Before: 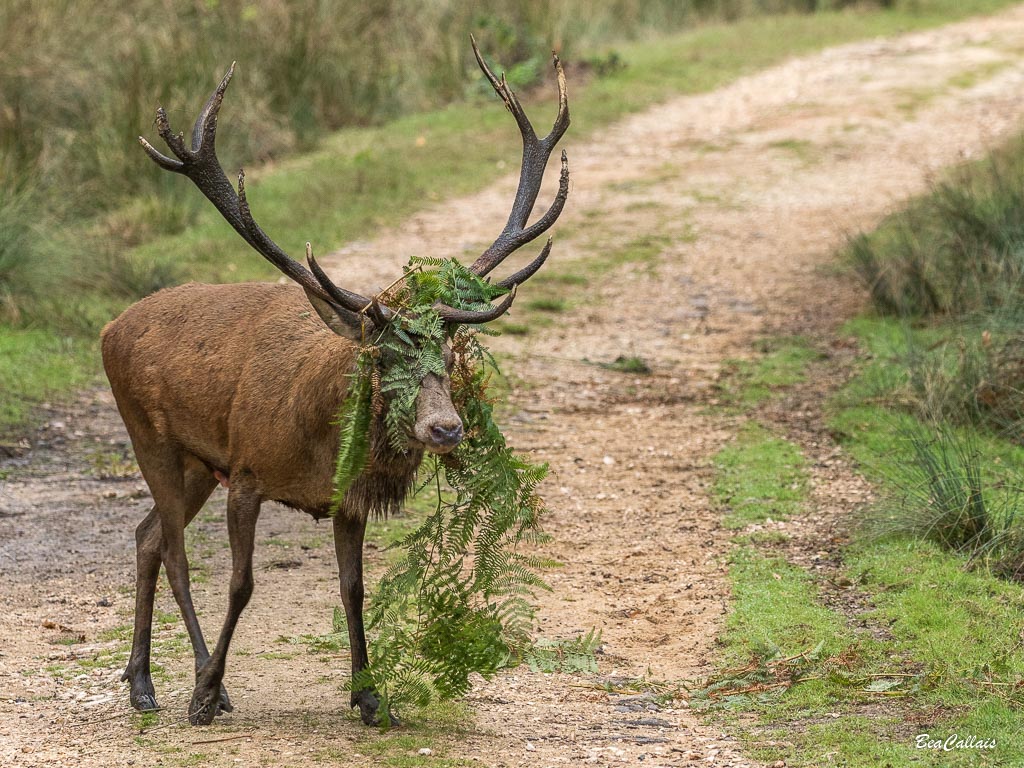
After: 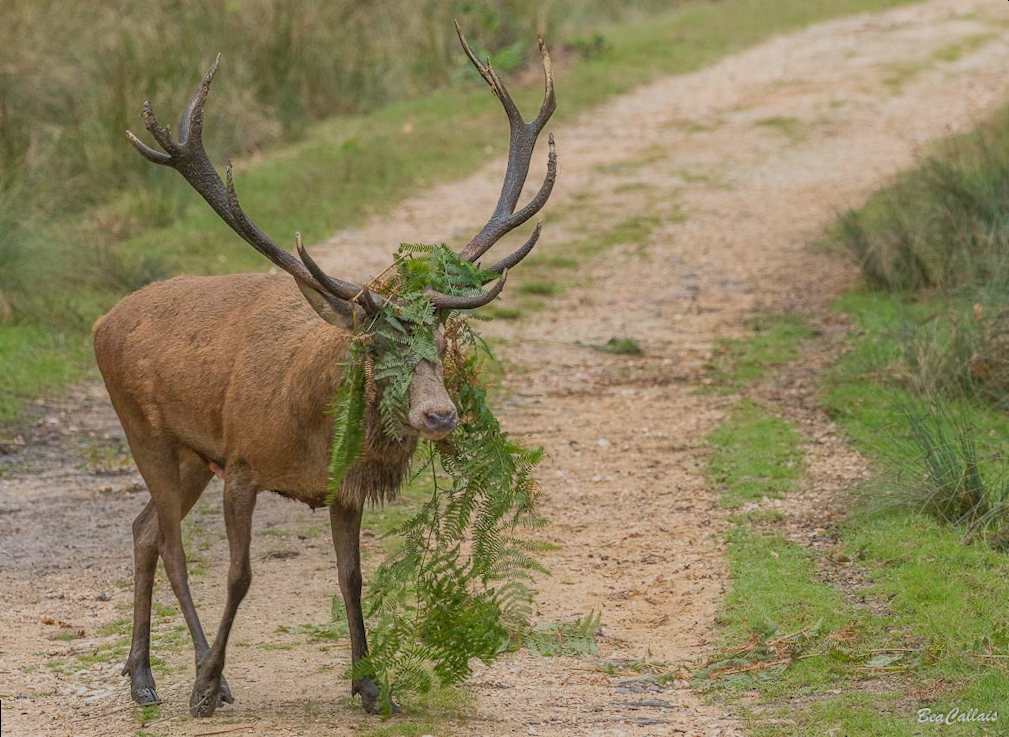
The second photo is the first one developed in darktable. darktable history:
color balance rgb: contrast -30%
rotate and perspective: rotation -1.42°, crop left 0.016, crop right 0.984, crop top 0.035, crop bottom 0.965
color zones: curves: ch0 [(0, 0.465) (0.092, 0.596) (0.289, 0.464) (0.429, 0.453) (0.571, 0.464) (0.714, 0.455) (0.857, 0.462) (1, 0.465)]
